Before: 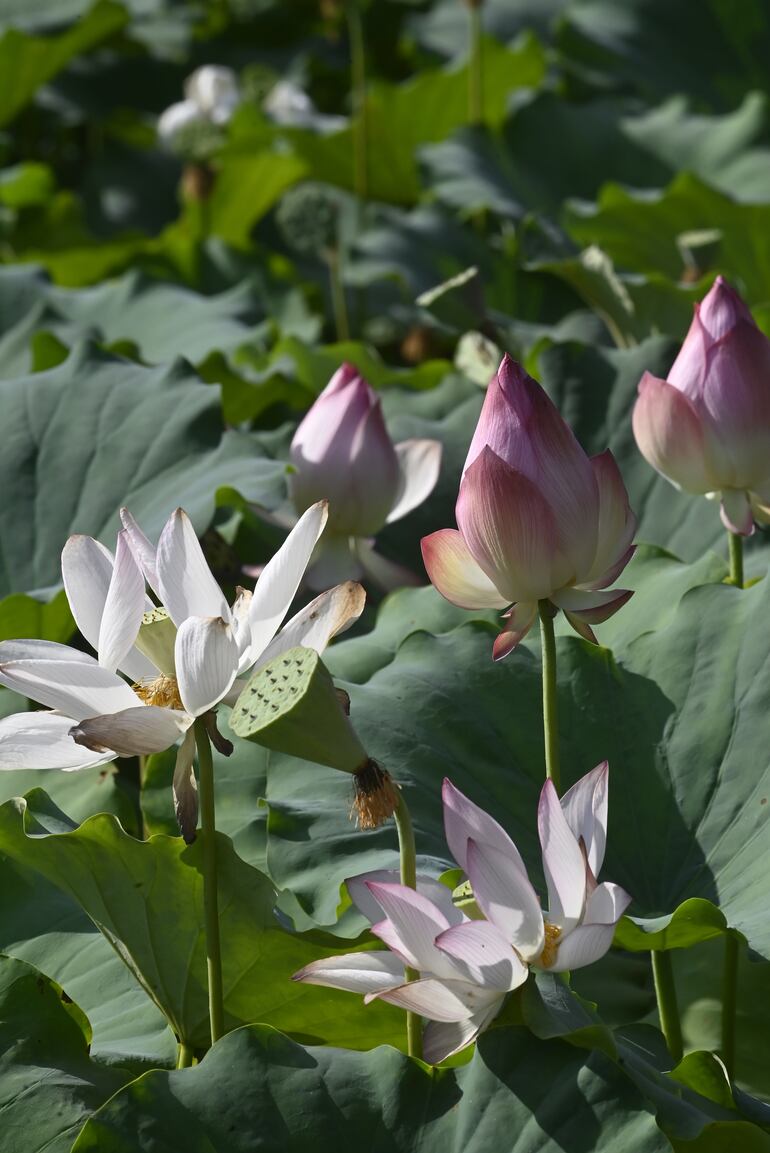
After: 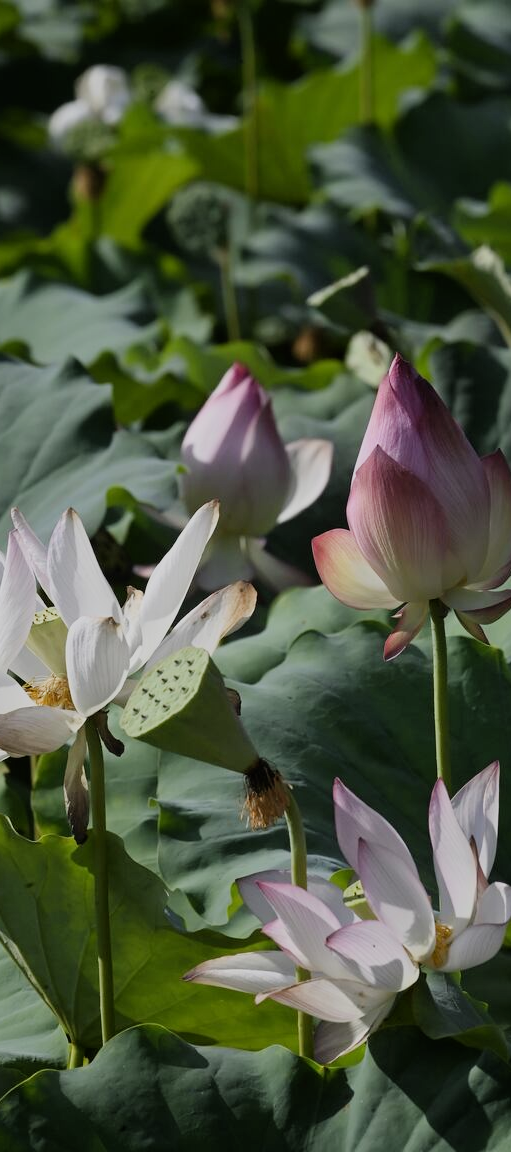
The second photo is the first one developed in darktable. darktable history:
filmic rgb: black relative exposure -7.65 EV, white relative exposure 4.56 EV, hardness 3.61
crop and rotate: left 14.329%, right 19.198%
